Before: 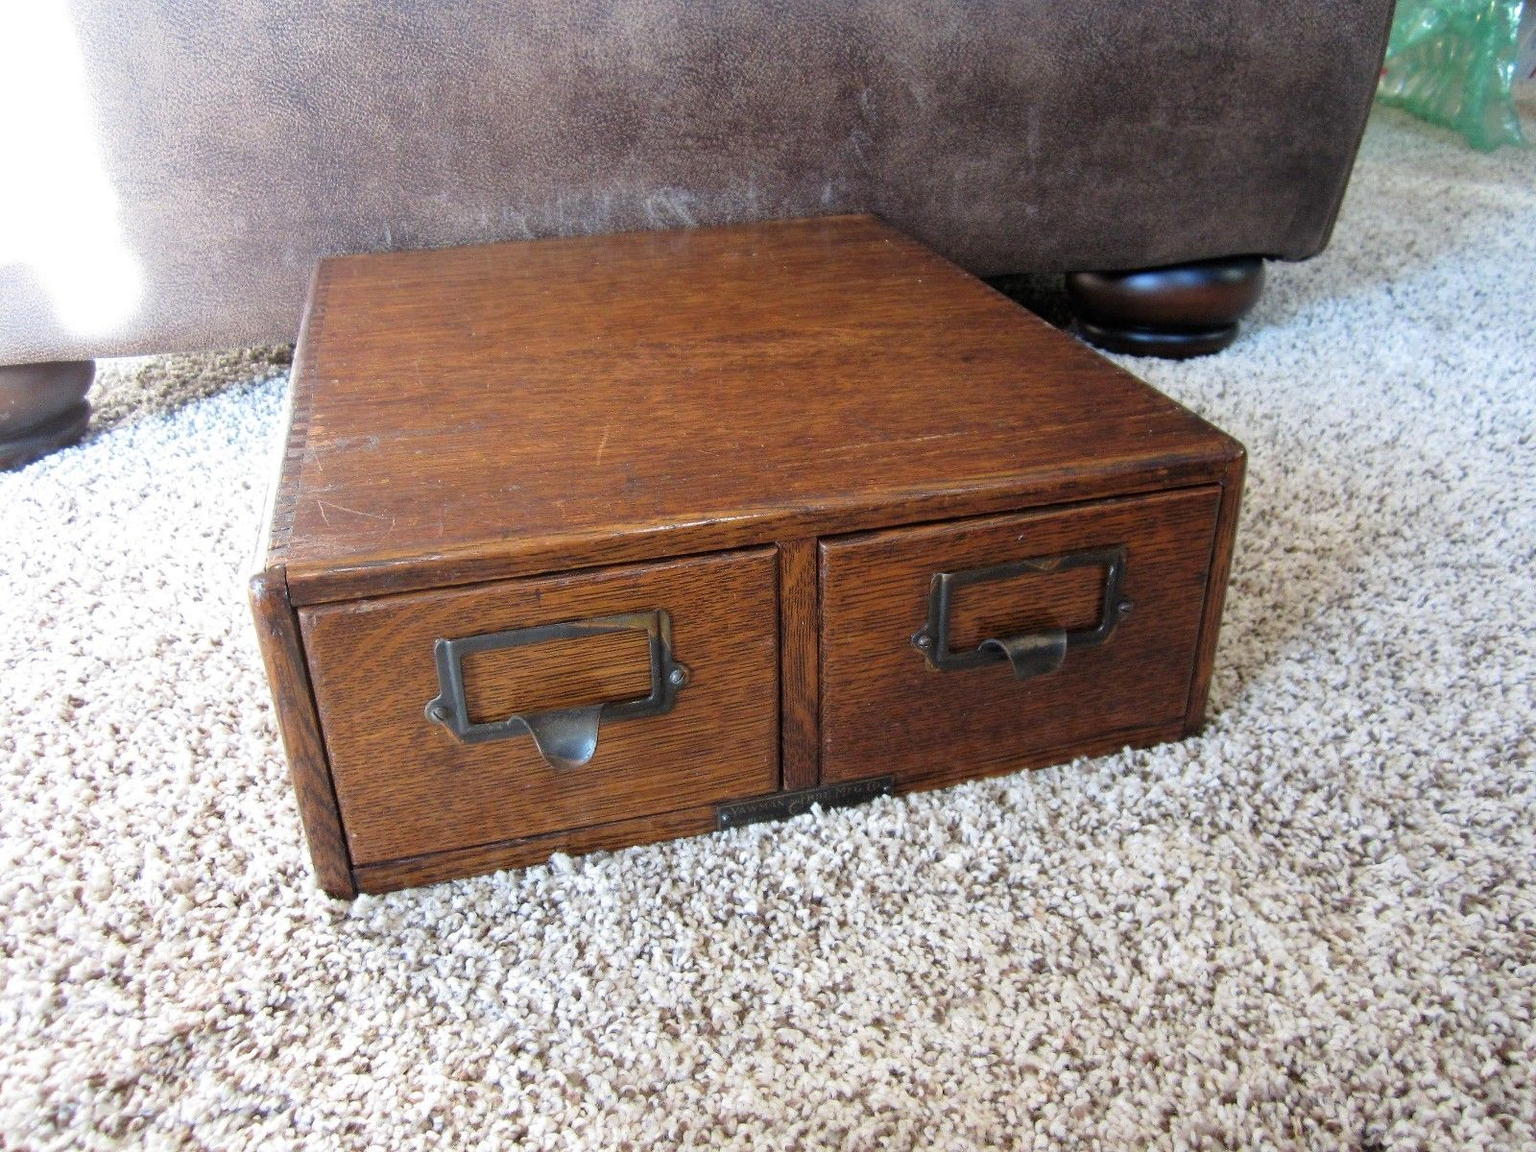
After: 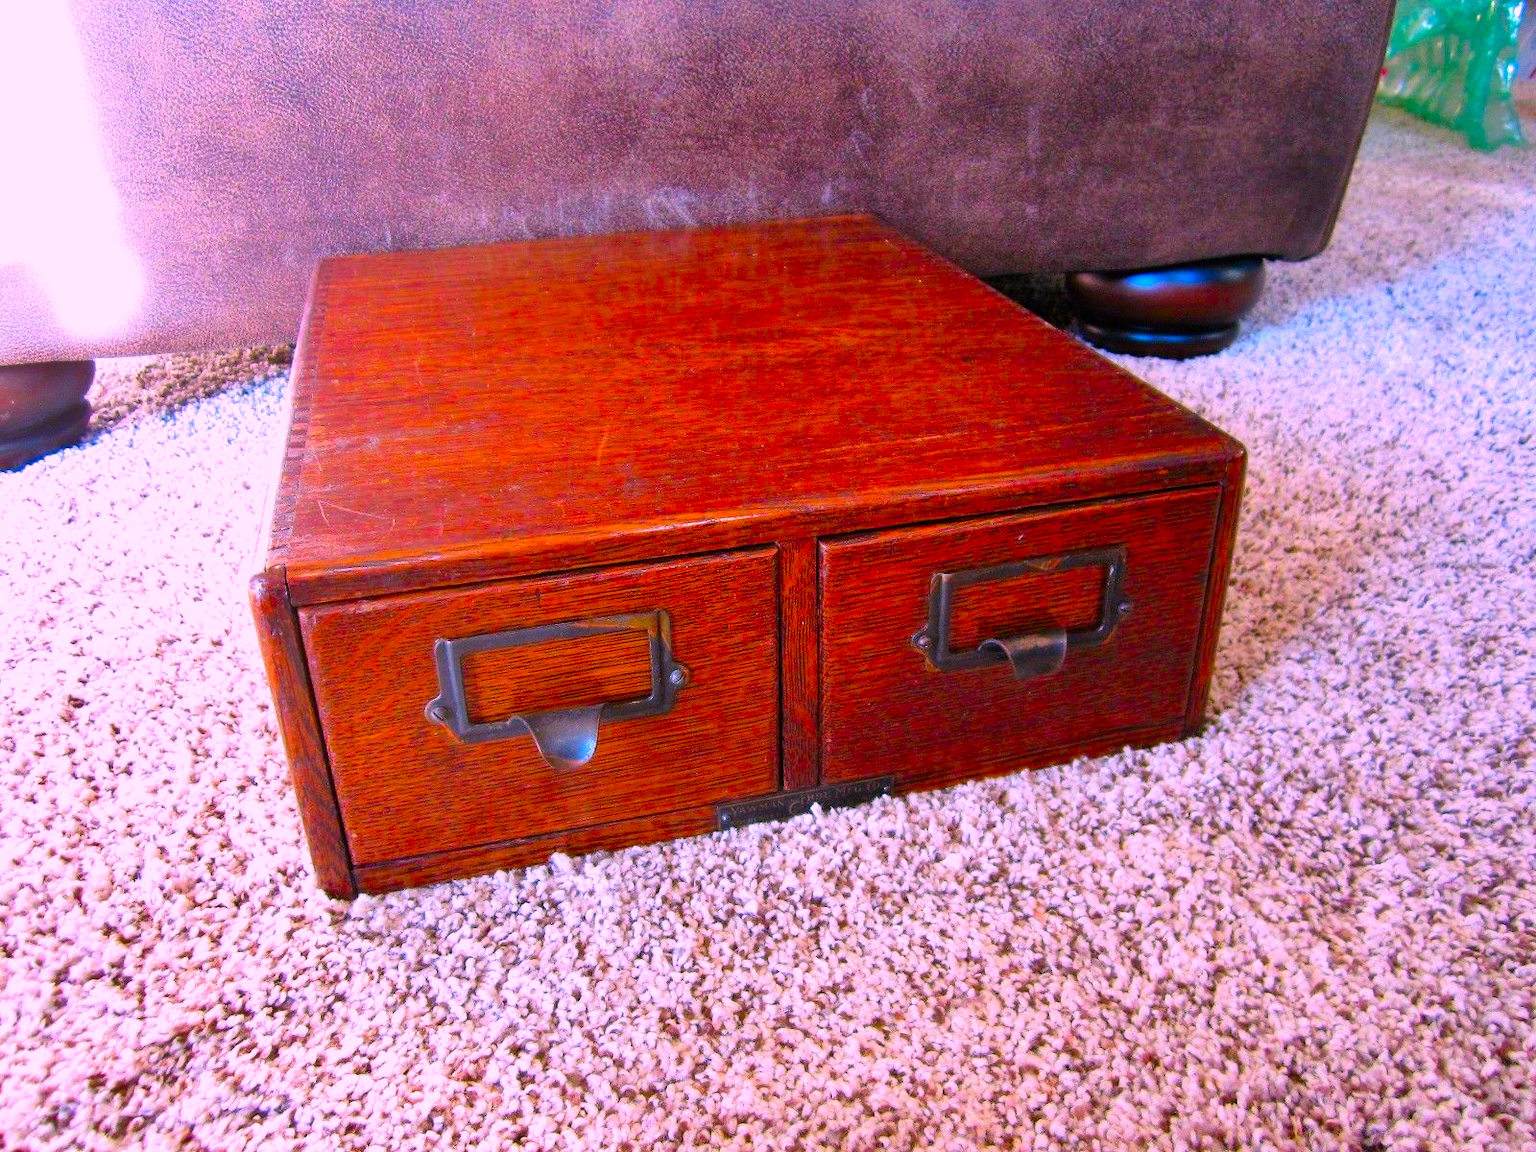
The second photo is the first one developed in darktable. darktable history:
color balance rgb: linear chroma grading › global chroma 15%, perceptual saturation grading › global saturation 30%
color correction: highlights a* 19.5, highlights b* -11.53, saturation 1.69
shadows and highlights: shadows 49, highlights -41, soften with gaussian
